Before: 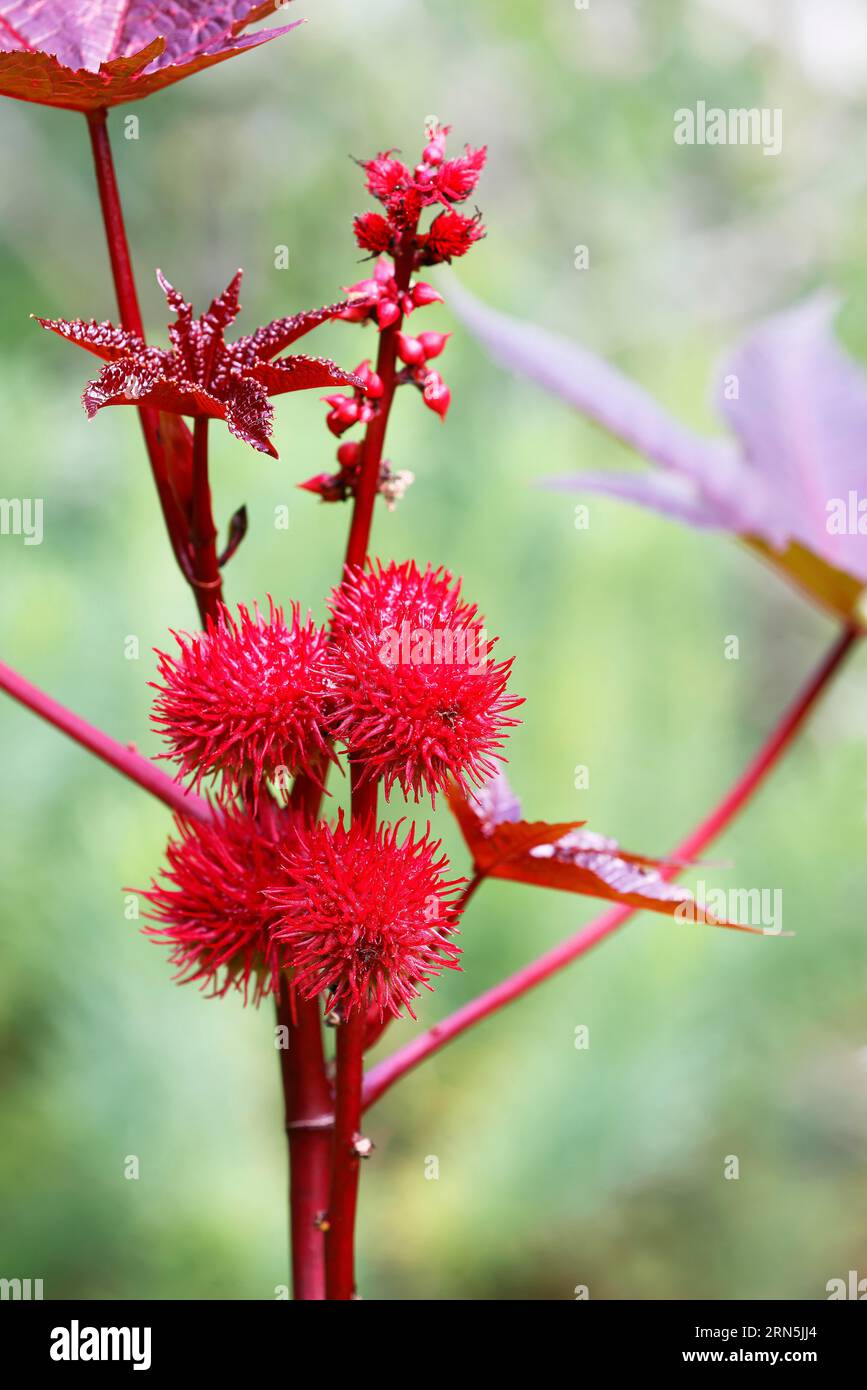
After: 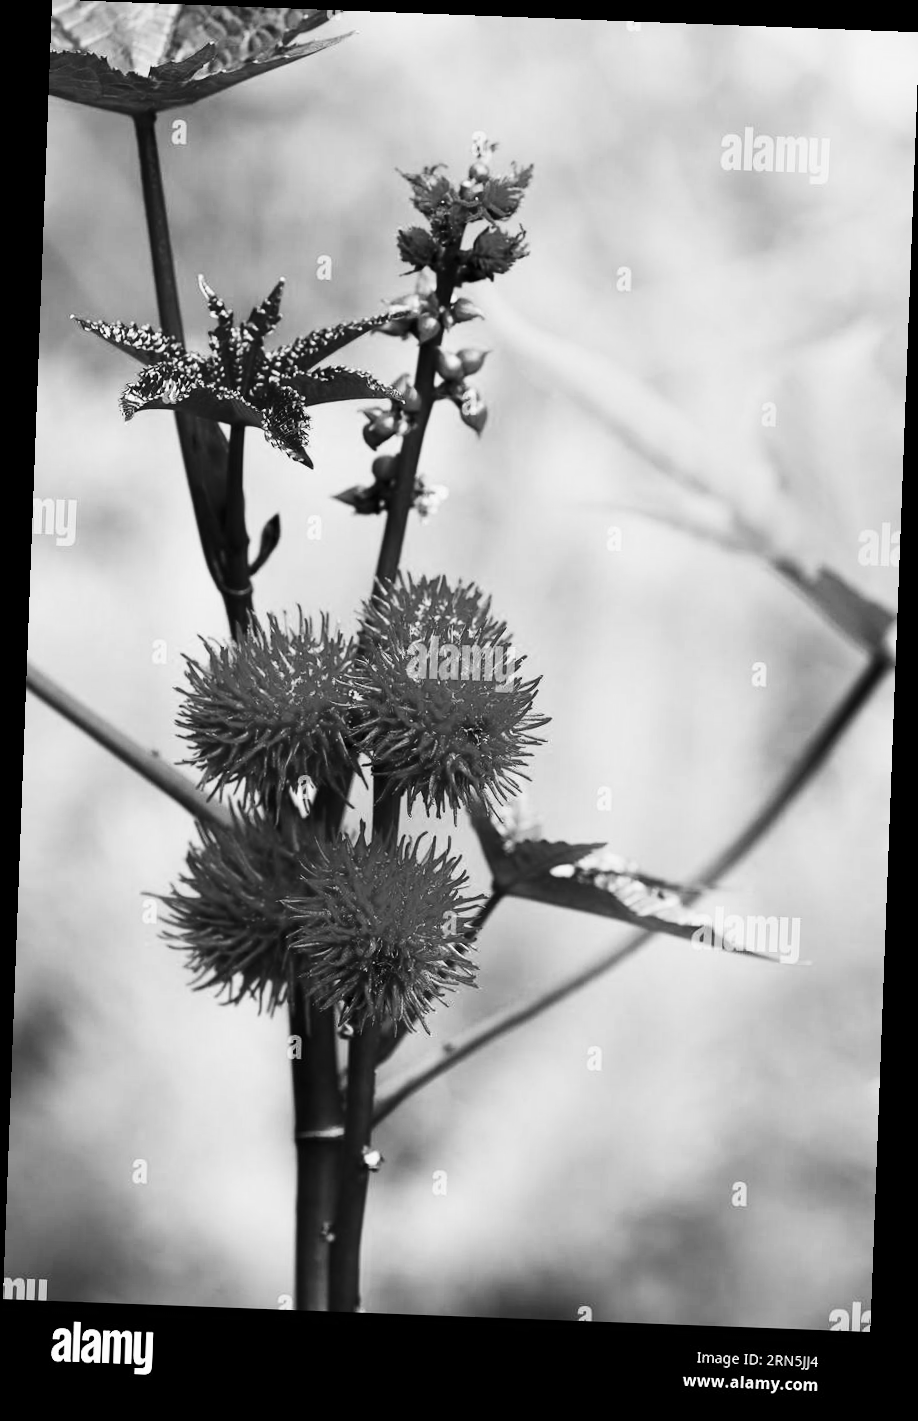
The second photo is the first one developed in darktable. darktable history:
rotate and perspective: rotation 2.17°, automatic cropping off
white balance: red 0.766, blue 1.537
contrast brightness saturation: contrast 0.28
monochrome: on, module defaults
